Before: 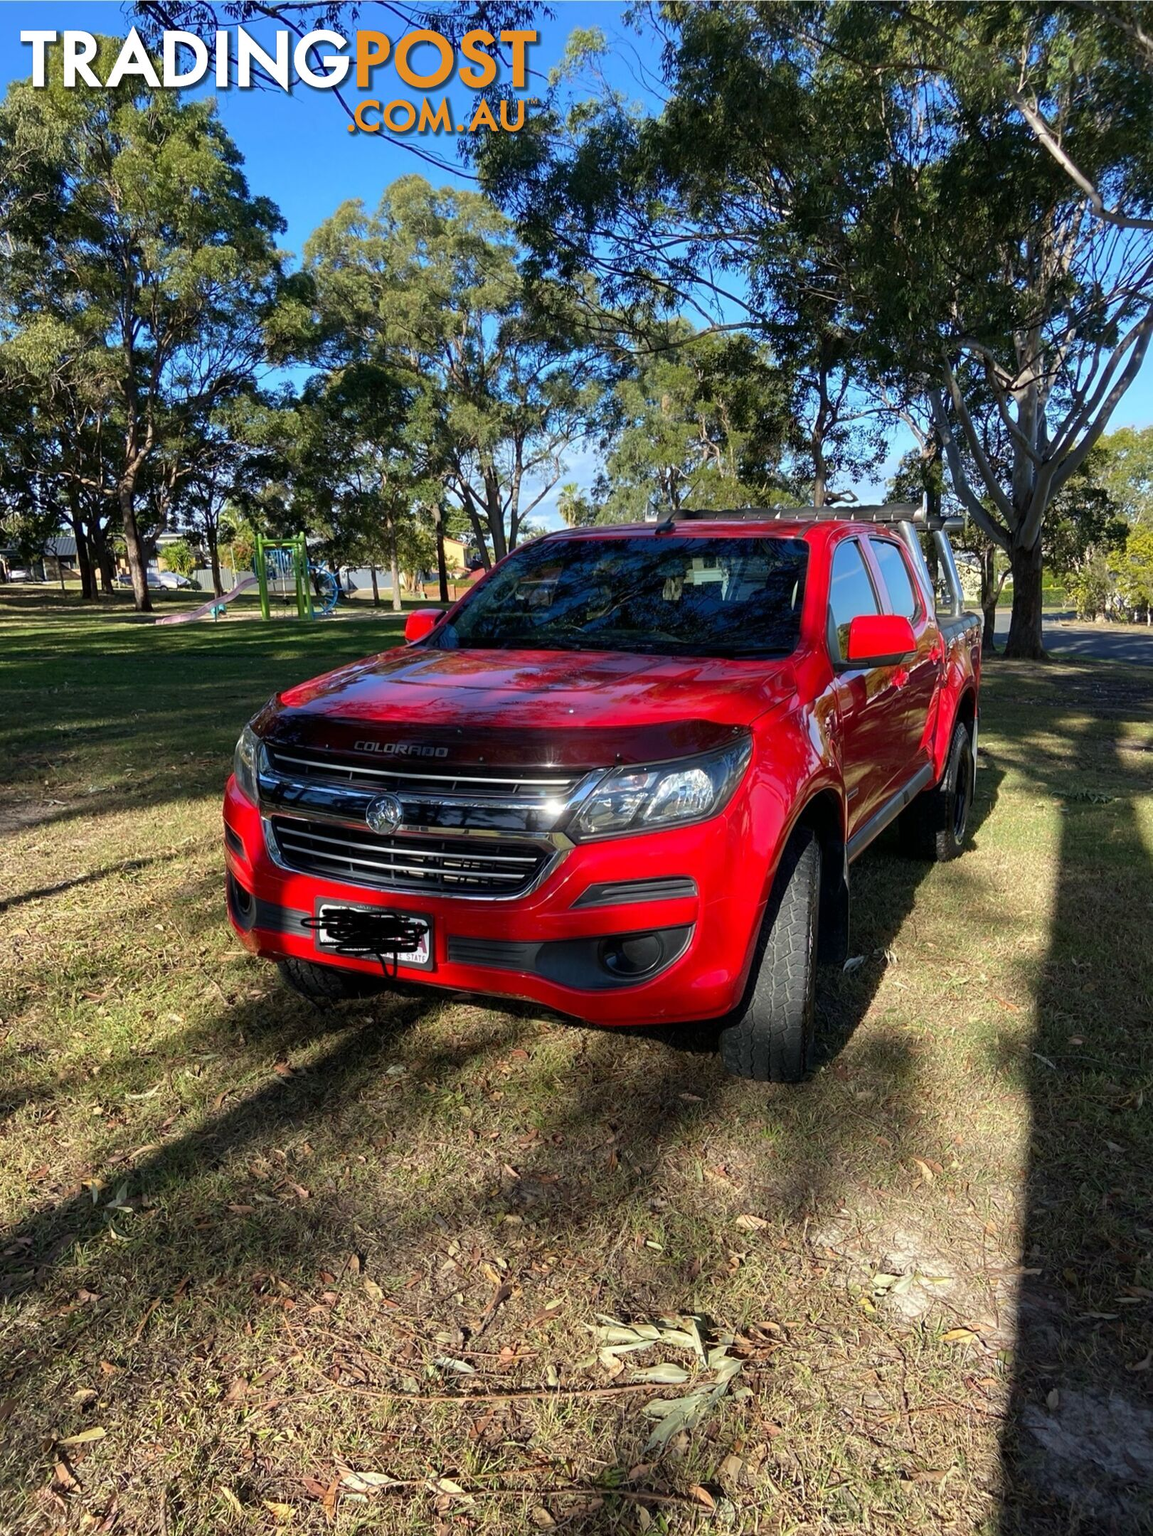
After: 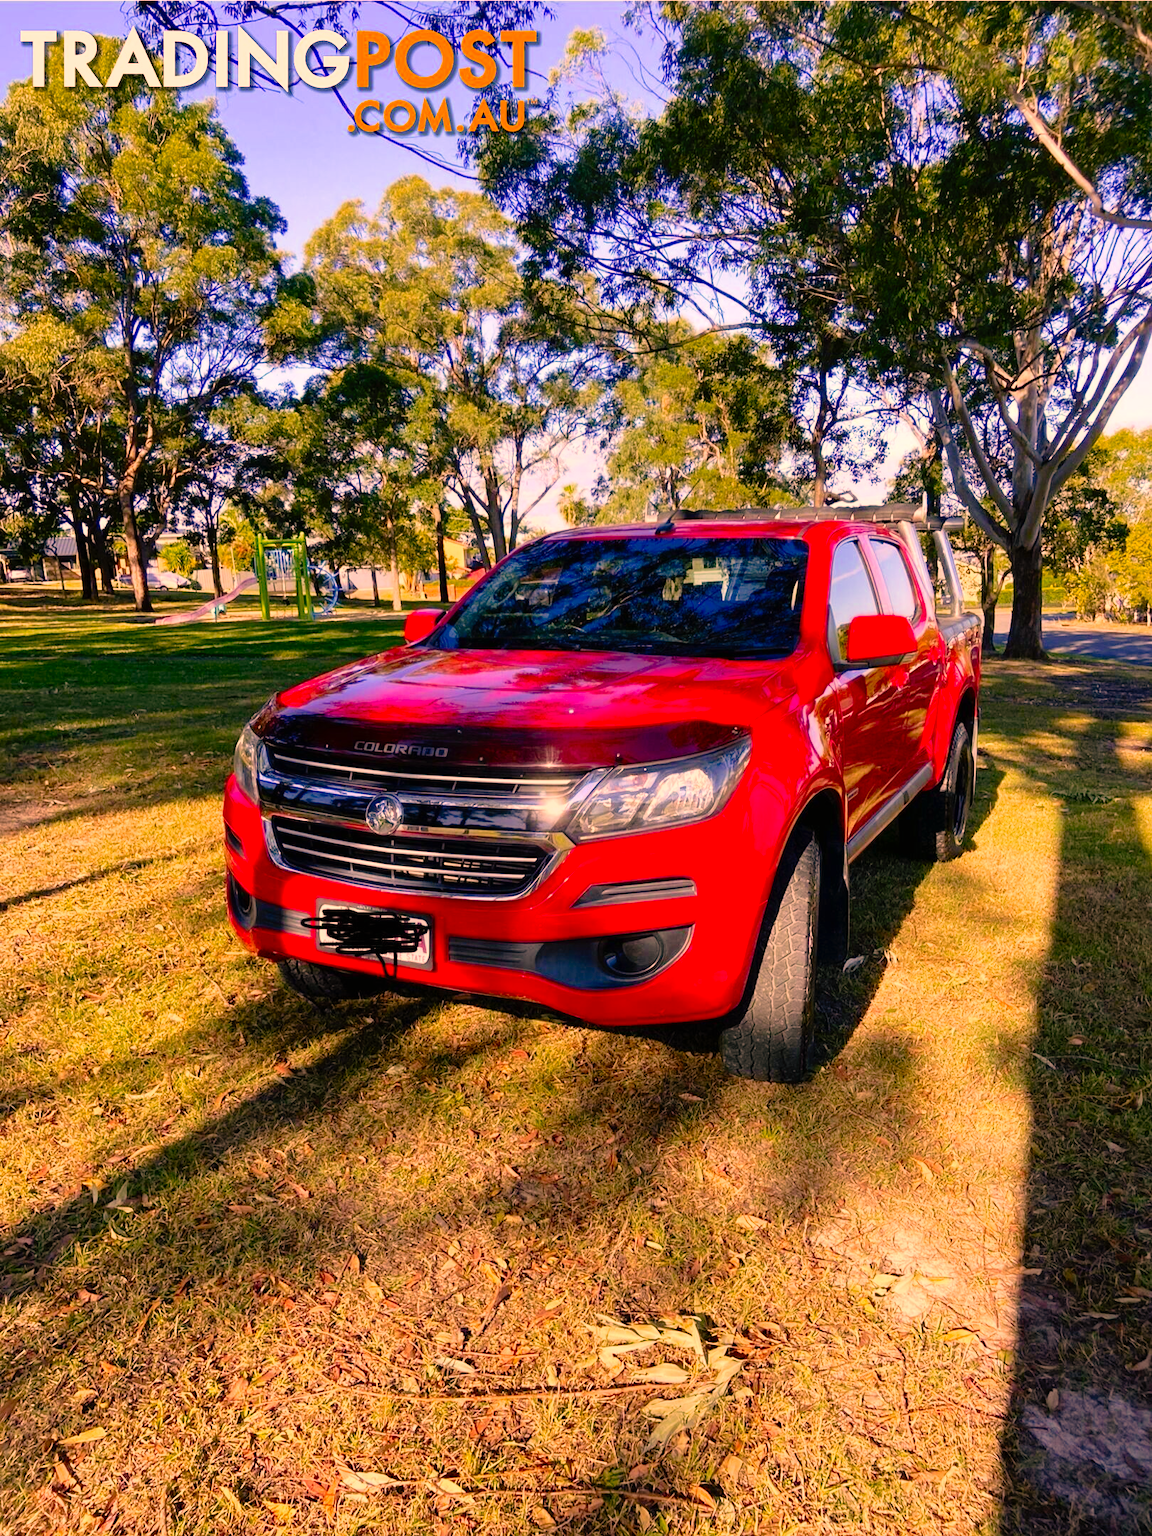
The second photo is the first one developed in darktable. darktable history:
color zones: curves: ch0 [(0, 0.425) (0.143, 0.422) (0.286, 0.42) (0.429, 0.419) (0.571, 0.419) (0.714, 0.42) (0.857, 0.422) (1, 0.425)]; ch1 [(0, 0.666) (0.143, 0.669) (0.286, 0.671) (0.429, 0.67) (0.571, 0.67) (0.714, 0.67) (0.857, 0.67) (1, 0.666)]
exposure: black level correction 0, exposure 0.7 EV, compensate exposure bias true, compensate highlight preservation false
color correction: highlights a* 21.4, highlights b* 19.87
tone curve: curves: ch0 [(0, 0) (0.003, 0.003) (0.011, 0.006) (0.025, 0.015) (0.044, 0.025) (0.069, 0.034) (0.1, 0.052) (0.136, 0.092) (0.177, 0.157) (0.224, 0.228) (0.277, 0.305) (0.335, 0.392) (0.399, 0.466) (0.468, 0.543) (0.543, 0.612) (0.623, 0.692) (0.709, 0.78) (0.801, 0.865) (0.898, 0.935) (1, 1)], preserve colors none
